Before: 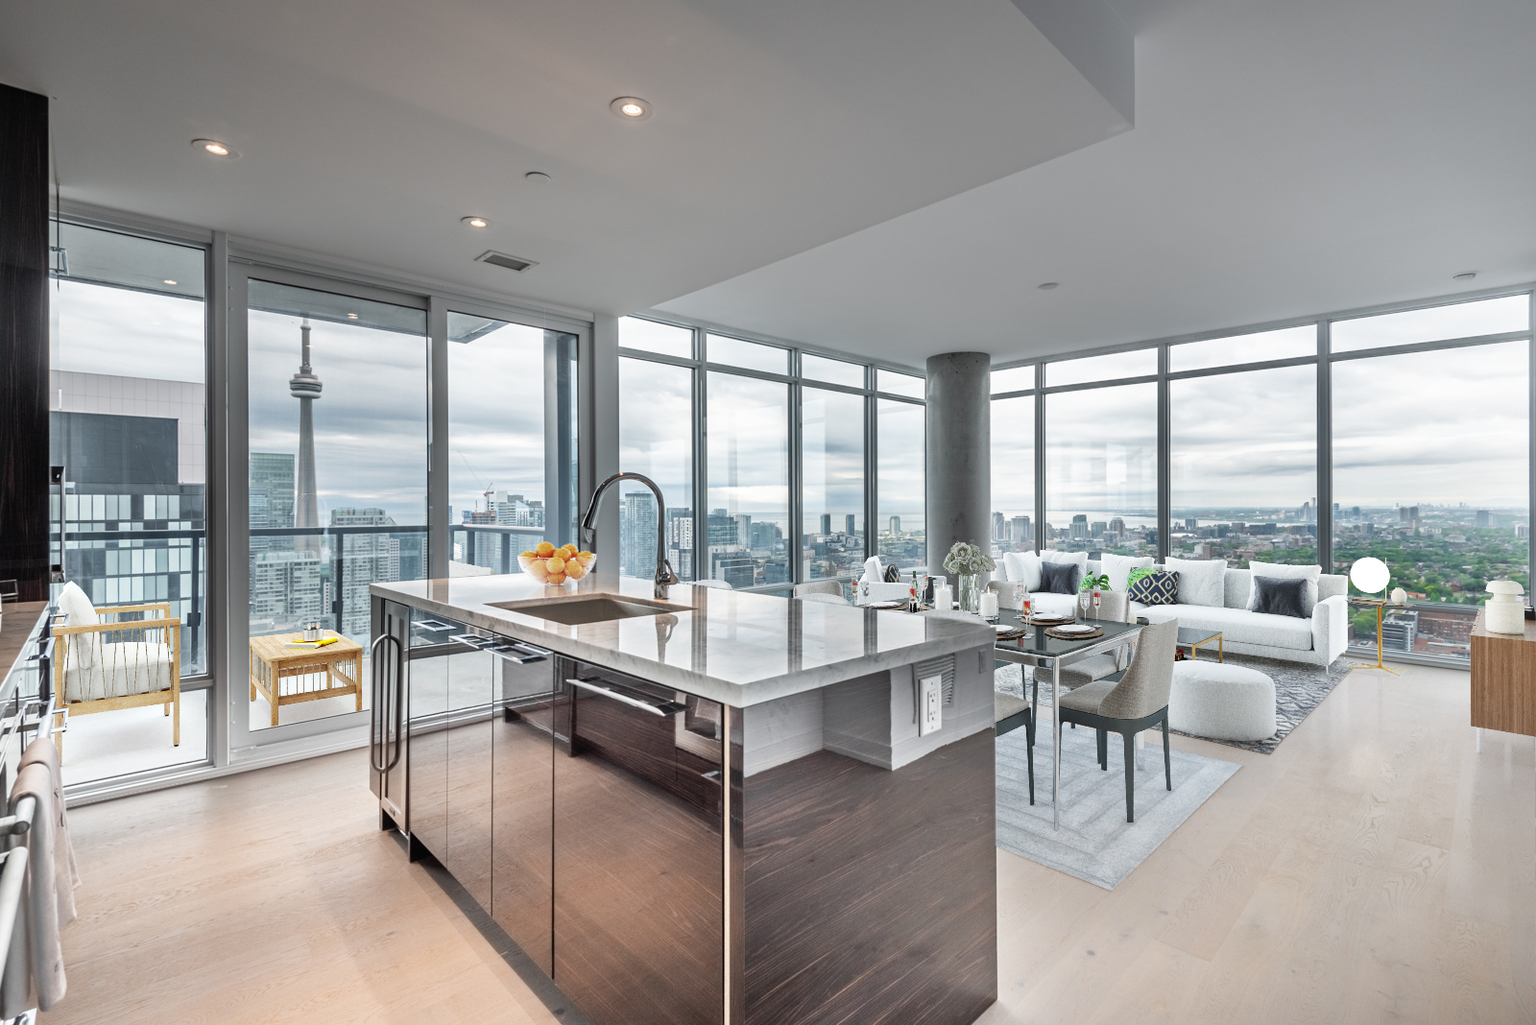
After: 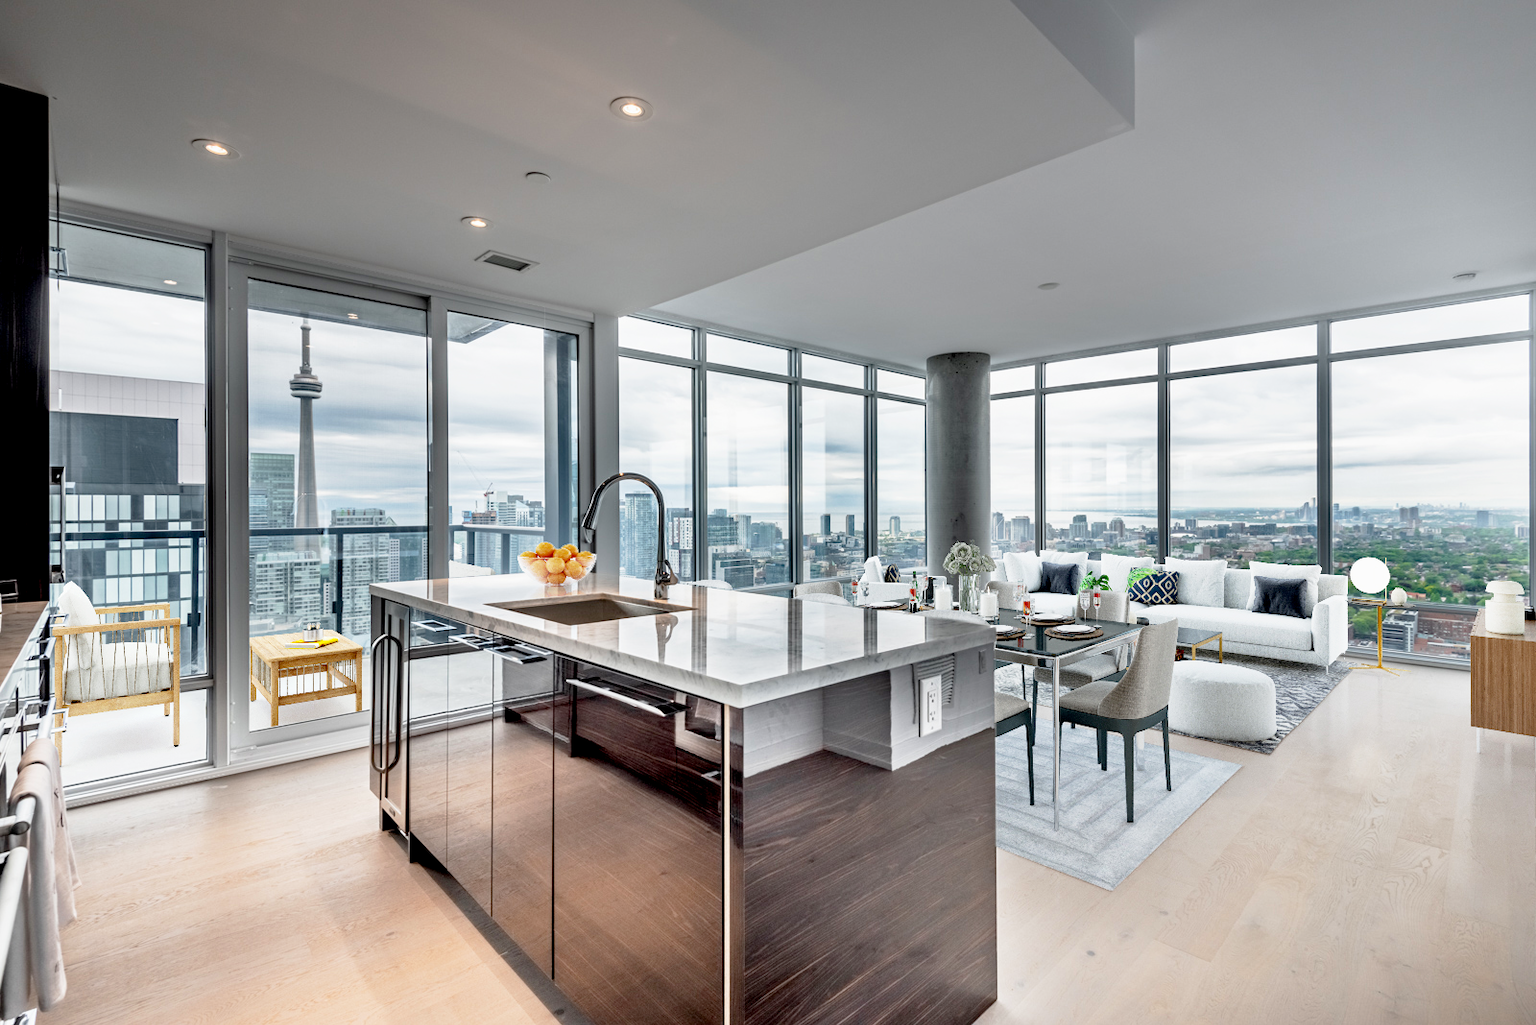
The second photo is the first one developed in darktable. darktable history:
tone curve: curves: ch0 [(0, 0) (0.058, 0.027) (0.214, 0.183) (0.304, 0.288) (0.561, 0.554) (0.687, 0.677) (0.768, 0.768) (0.858, 0.861) (0.986, 0.957)]; ch1 [(0, 0) (0.172, 0.123) (0.312, 0.296) (0.437, 0.429) (0.471, 0.469) (0.502, 0.5) (0.513, 0.515) (0.583, 0.604) (0.631, 0.659) (0.703, 0.721) (0.889, 0.924) (1, 1)]; ch2 [(0, 0) (0.411, 0.424) (0.485, 0.497) (0.502, 0.5) (0.517, 0.511) (0.566, 0.573) (0.622, 0.613) (0.709, 0.677) (1, 1)], preserve colors none
tone equalizer: on, module defaults
exposure: black level correction 0.024, exposure 0.181 EV, compensate highlight preservation false
